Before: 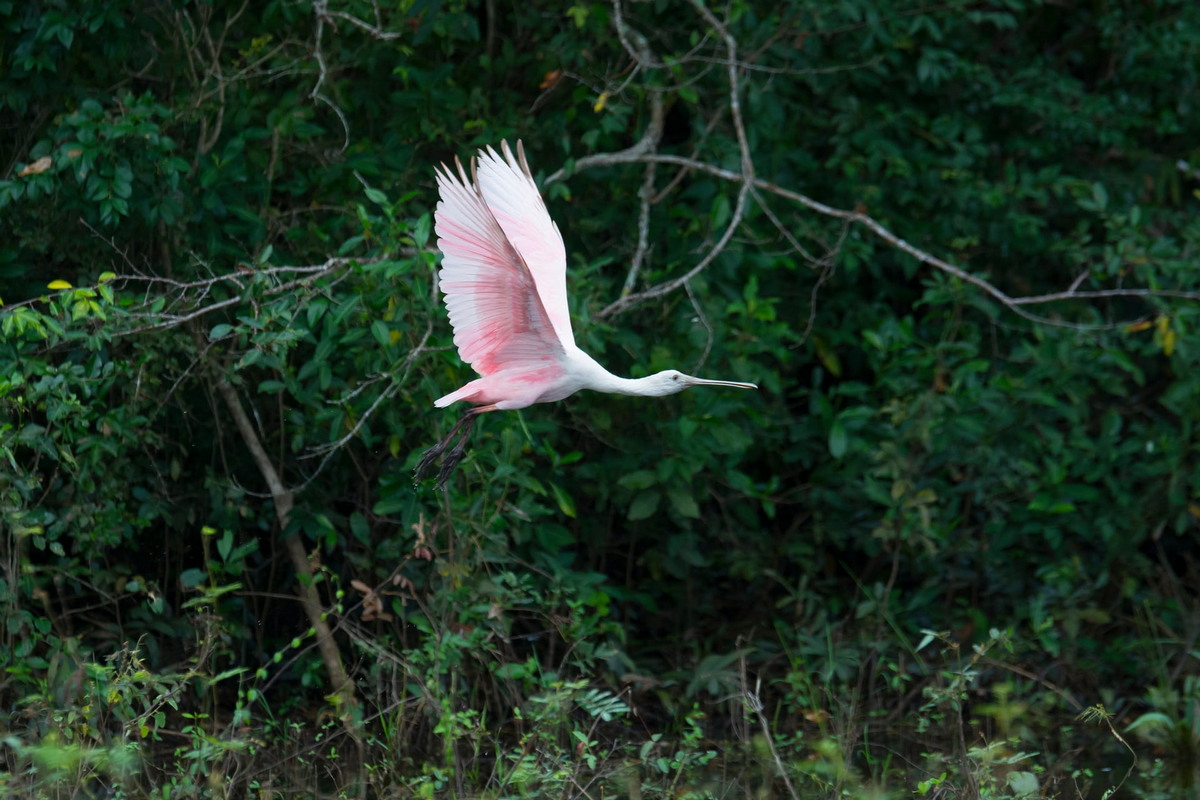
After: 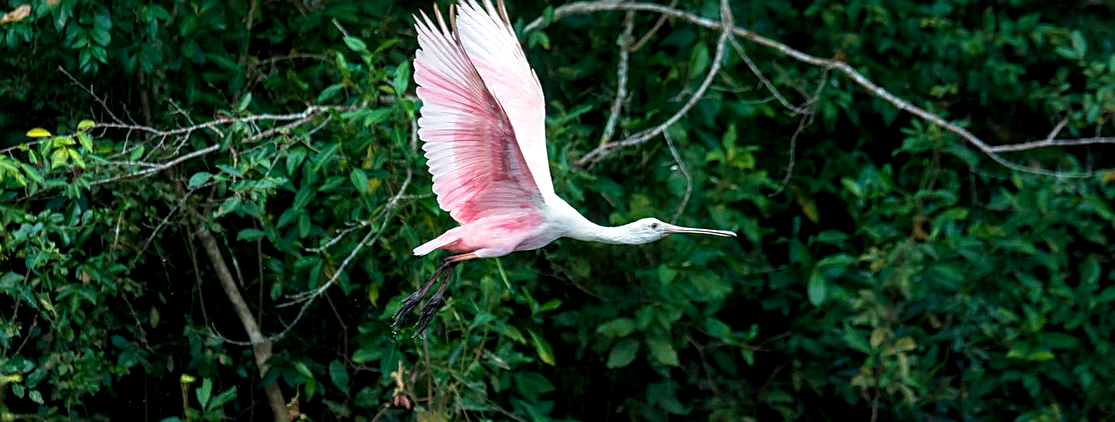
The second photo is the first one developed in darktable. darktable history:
crop: left 1.792%, top 19.085%, right 5.227%, bottom 28.109%
color balance rgb: linear chroma grading › shadows -1.742%, linear chroma grading › highlights -14.257%, linear chroma grading › global chroma -9.508%, linear chroma grading › mid-tones -9.724%, perceptual saturation grading › global saturation 35.554%
exposure: exposure -0.066 EV, compensate highlight preservation false
color correction: highlights b* 3.01
local contrast: highlights 65%, shadows 53%, detail 169%, midtone range 0.52
sharpen: on, module defaults
velvia: strength 44.74%
